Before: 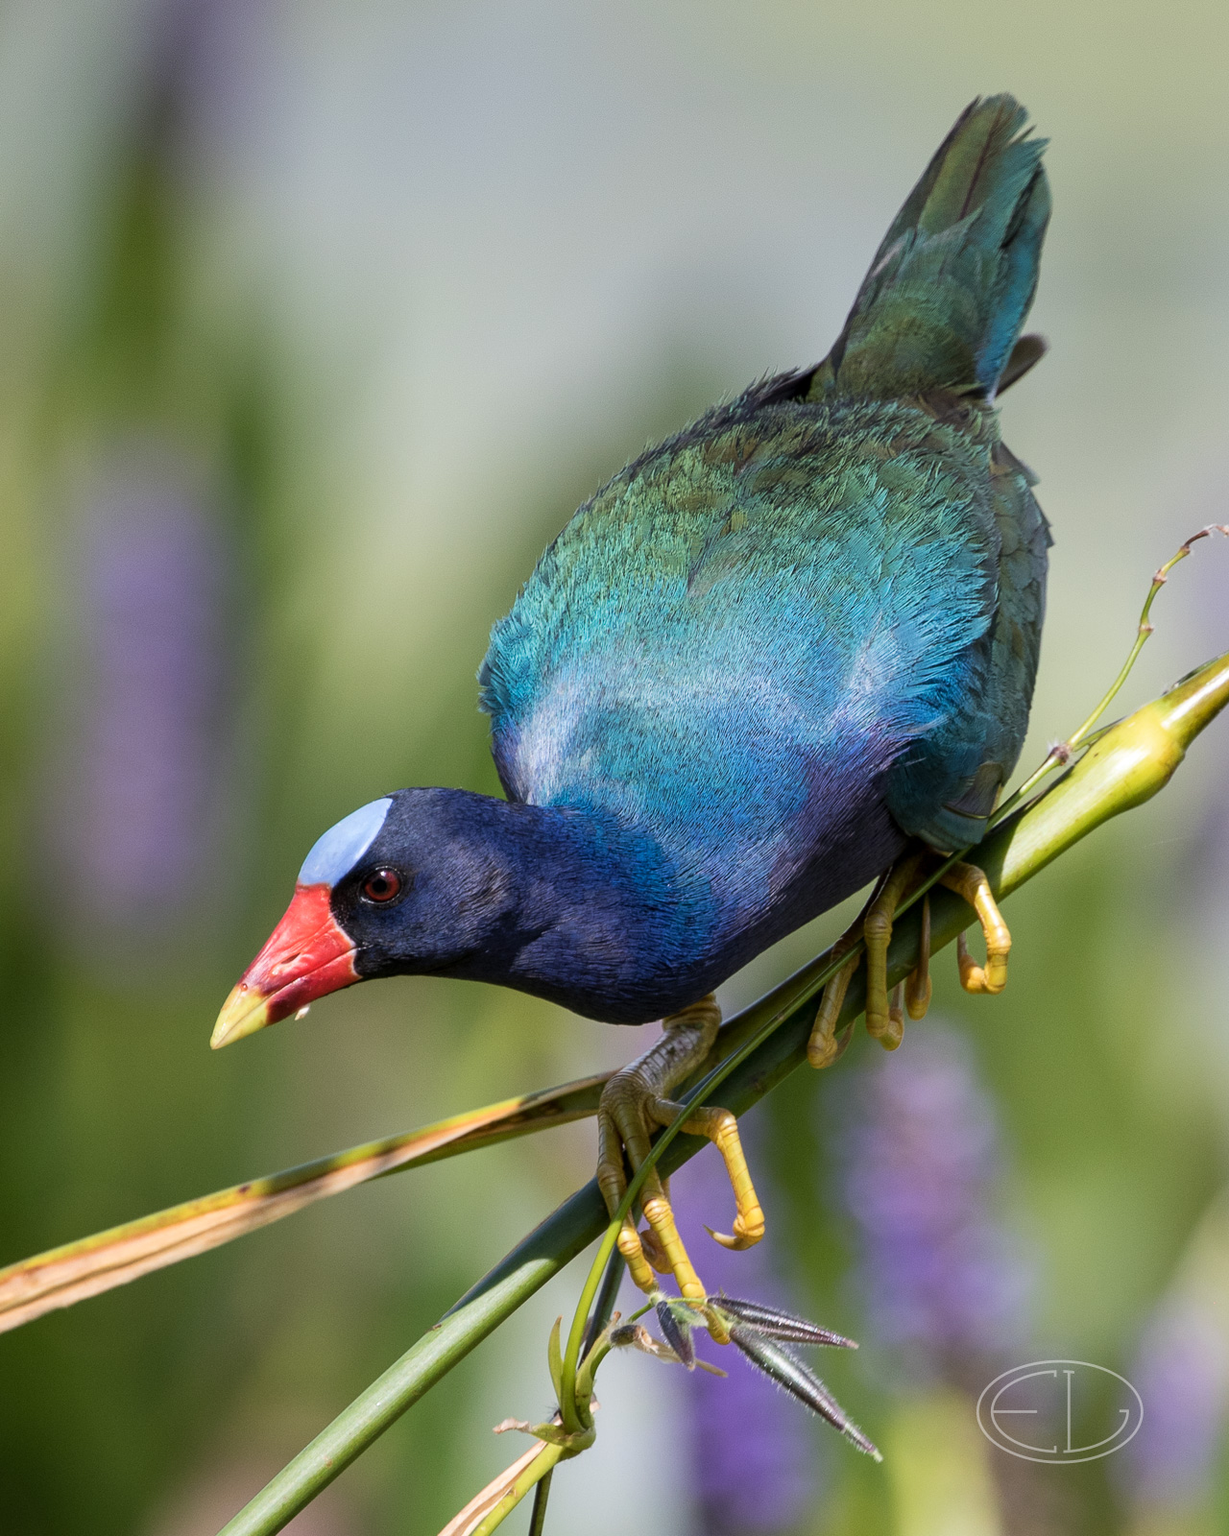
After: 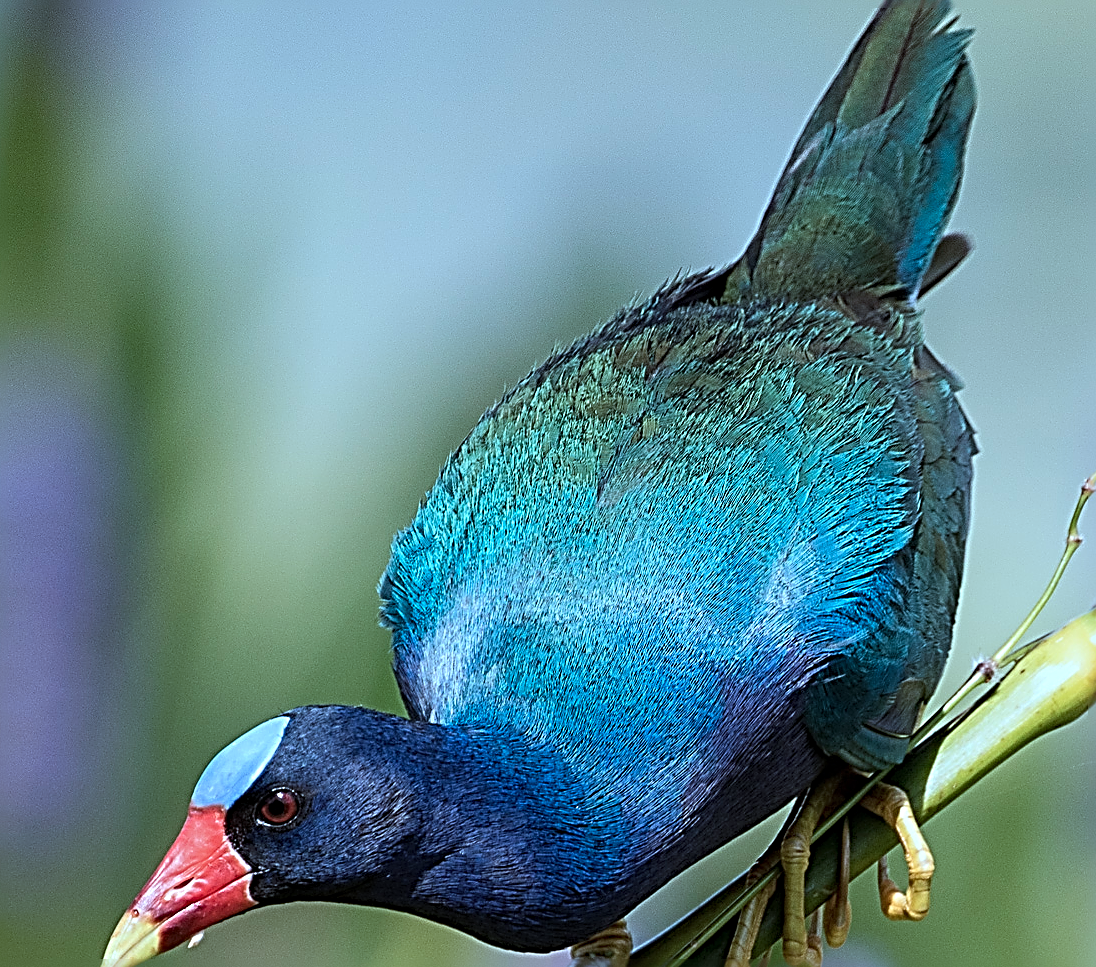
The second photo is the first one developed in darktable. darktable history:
crop and rotate: left 9.345%, top 7.22%, right 4.982%, bottom 32.331%
color correction: highlights a* -9.35, highlights b* -23.15
sharpen: radius 3.158, amount 1.731
